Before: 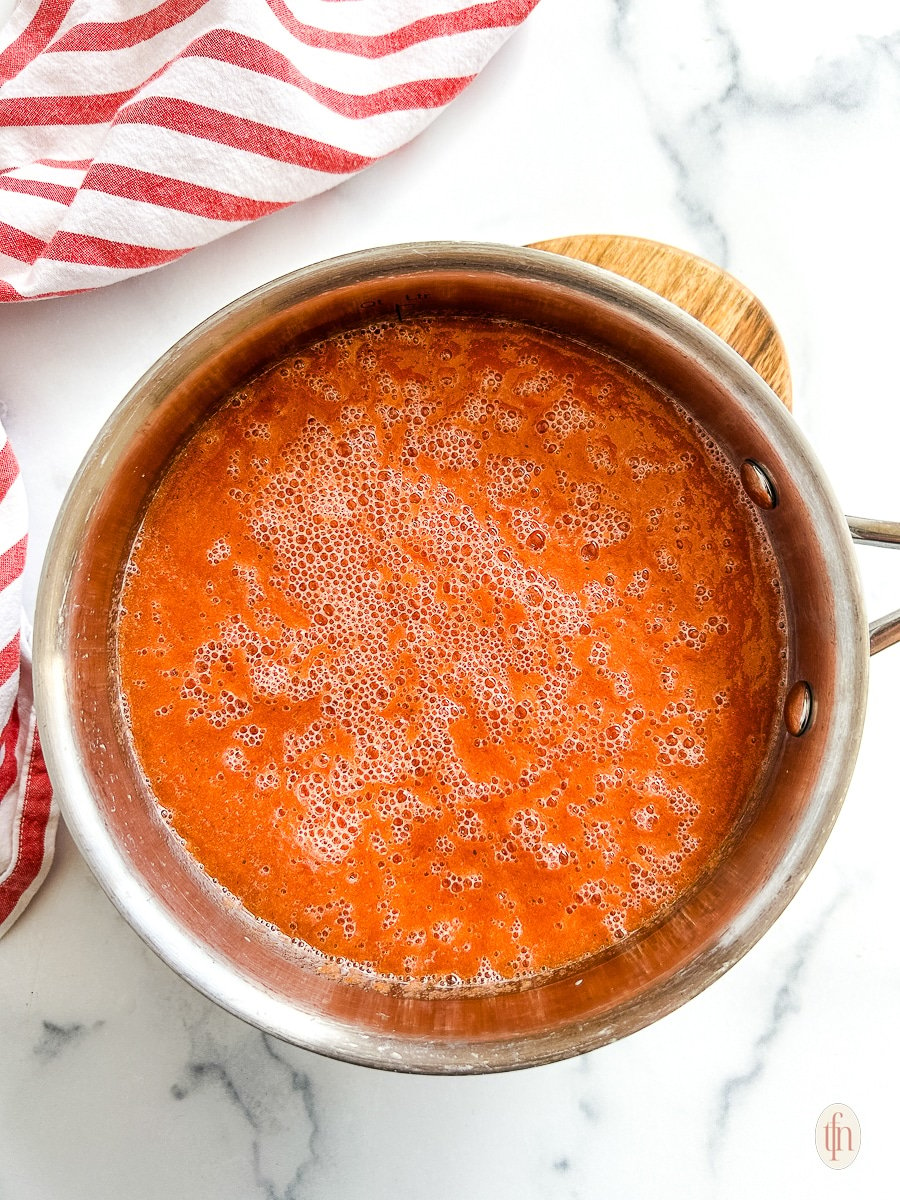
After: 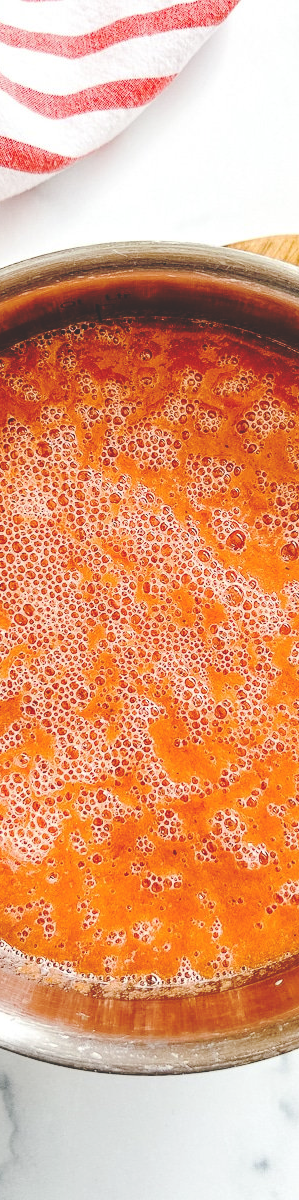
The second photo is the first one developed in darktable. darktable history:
tone equalizer: on, module defaults
base curve: curves: ch0 [(0, 0.024) (0.055, 0.065) (0.121, 0.166) (0.236, 0.319) (0.693, 0.726) (1, 1)], preserve colors none
crop: left 33.36%, right 33.36%
